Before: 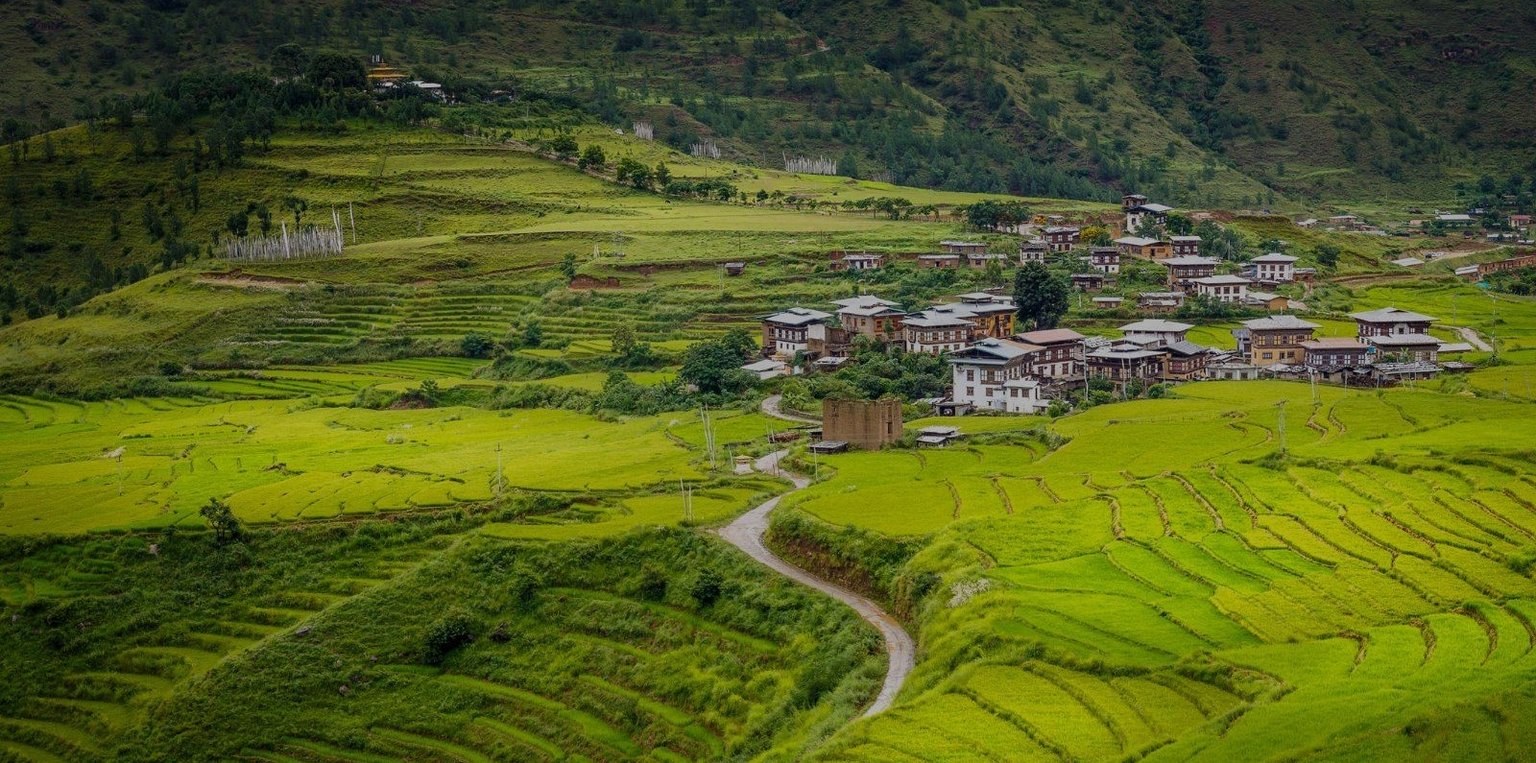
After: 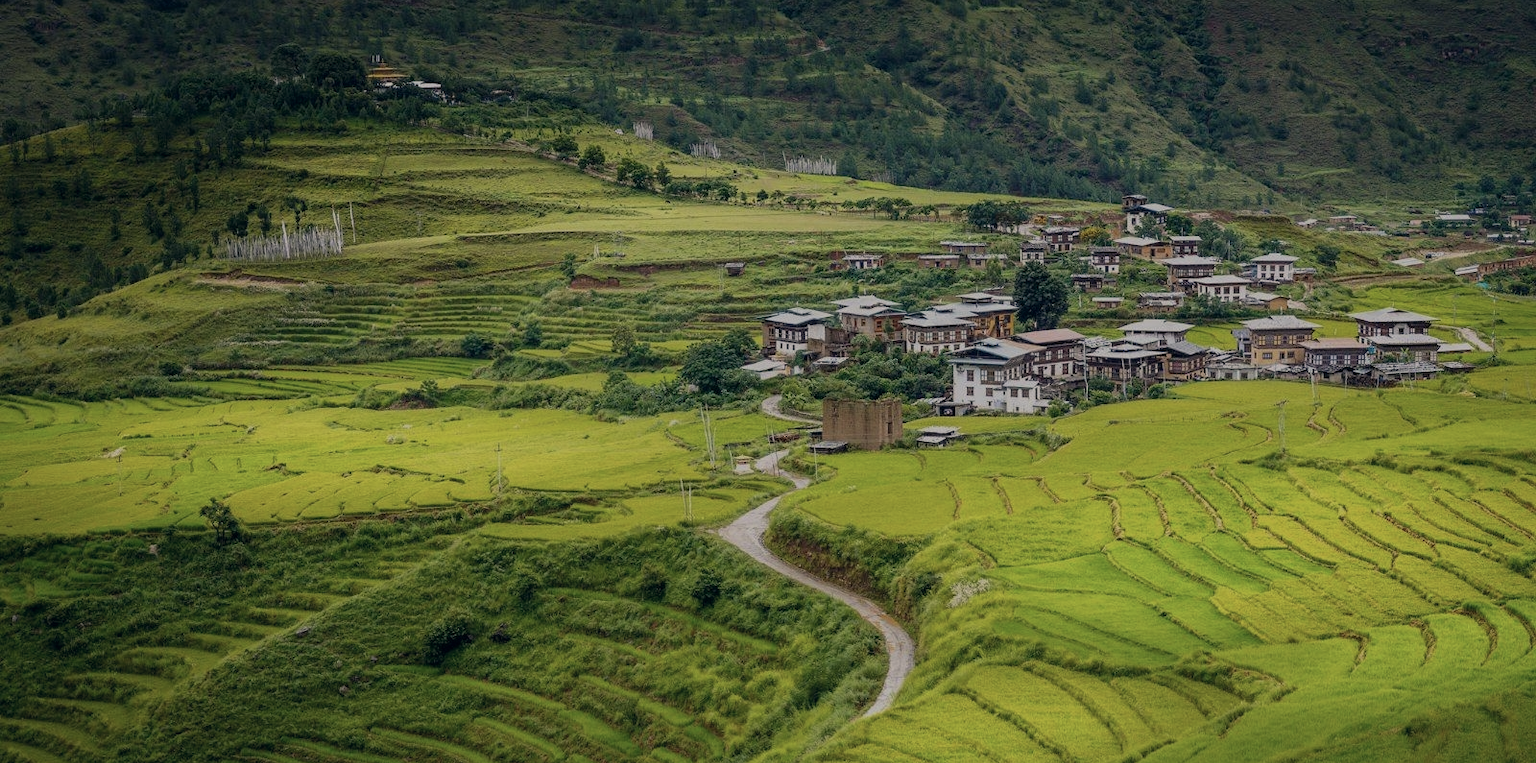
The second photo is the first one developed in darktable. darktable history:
color correction: highlights a* 2.78, highlights b* 5.02, shadows a* -2.75, shadows b* -4.93, saturation 0.783
